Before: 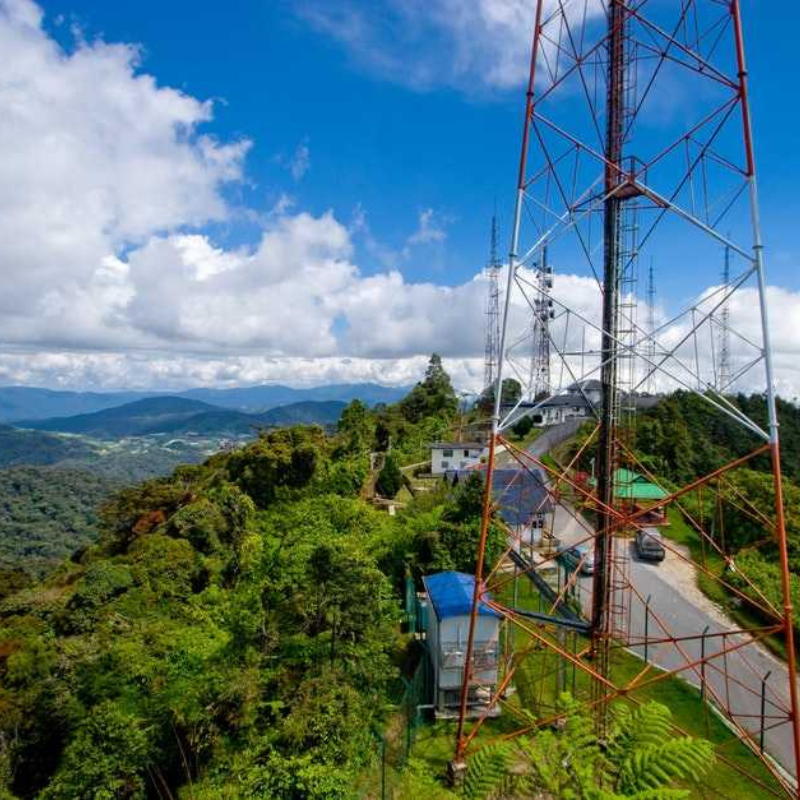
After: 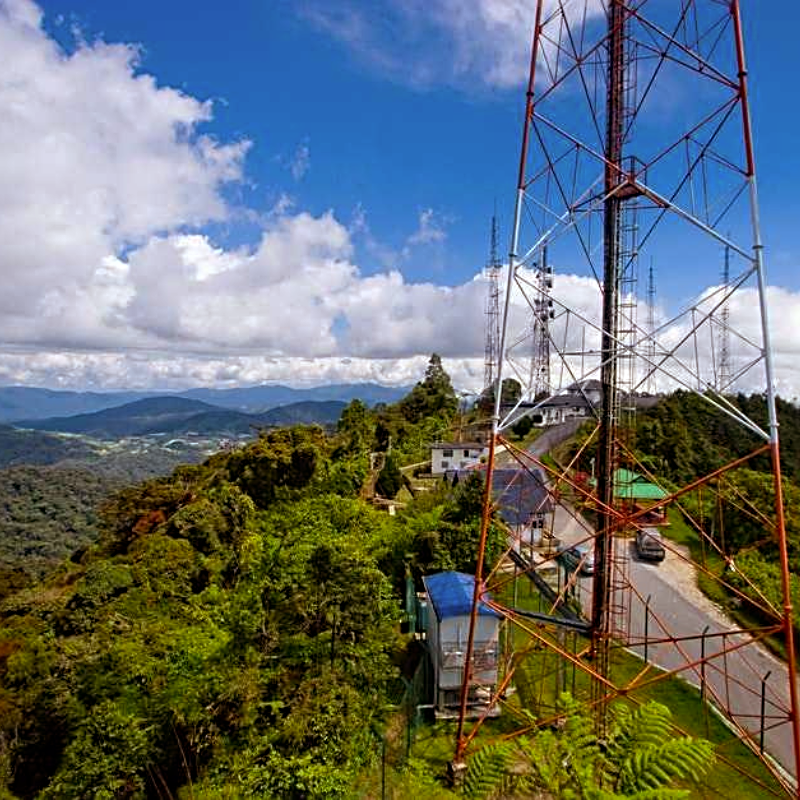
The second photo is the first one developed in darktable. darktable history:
rgb levels: mode RGB, independent channels, levels [[0, 0.5, 1], [0, 0.521, 1], [0, 0.536, 1]]
sharpen: radius 2.767
